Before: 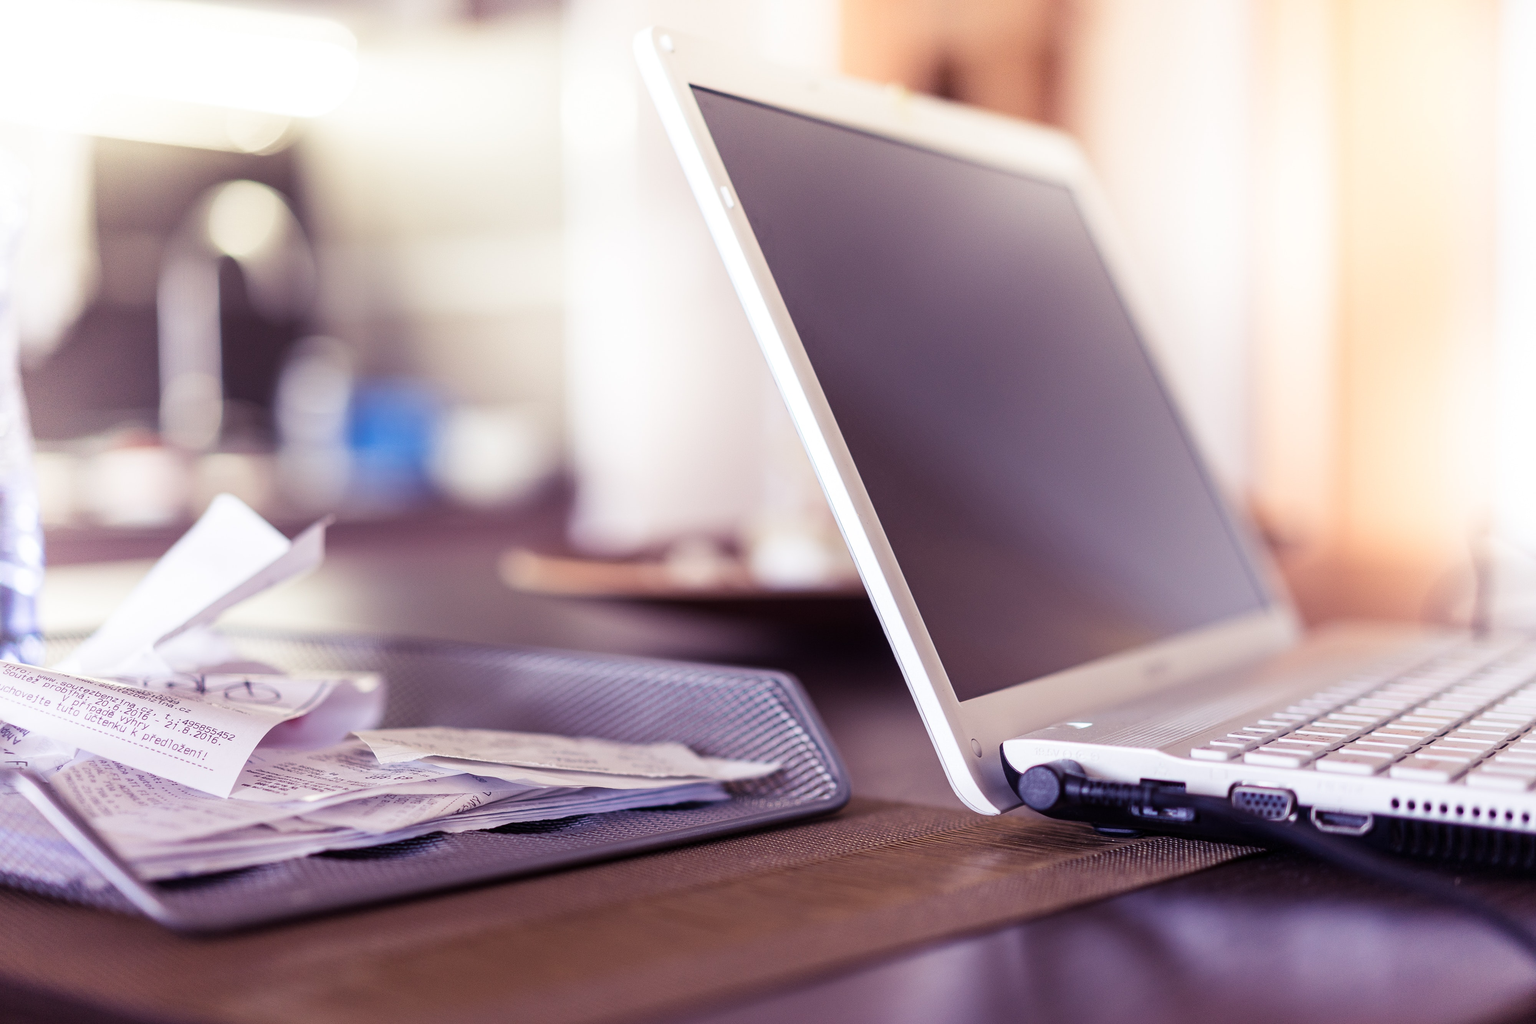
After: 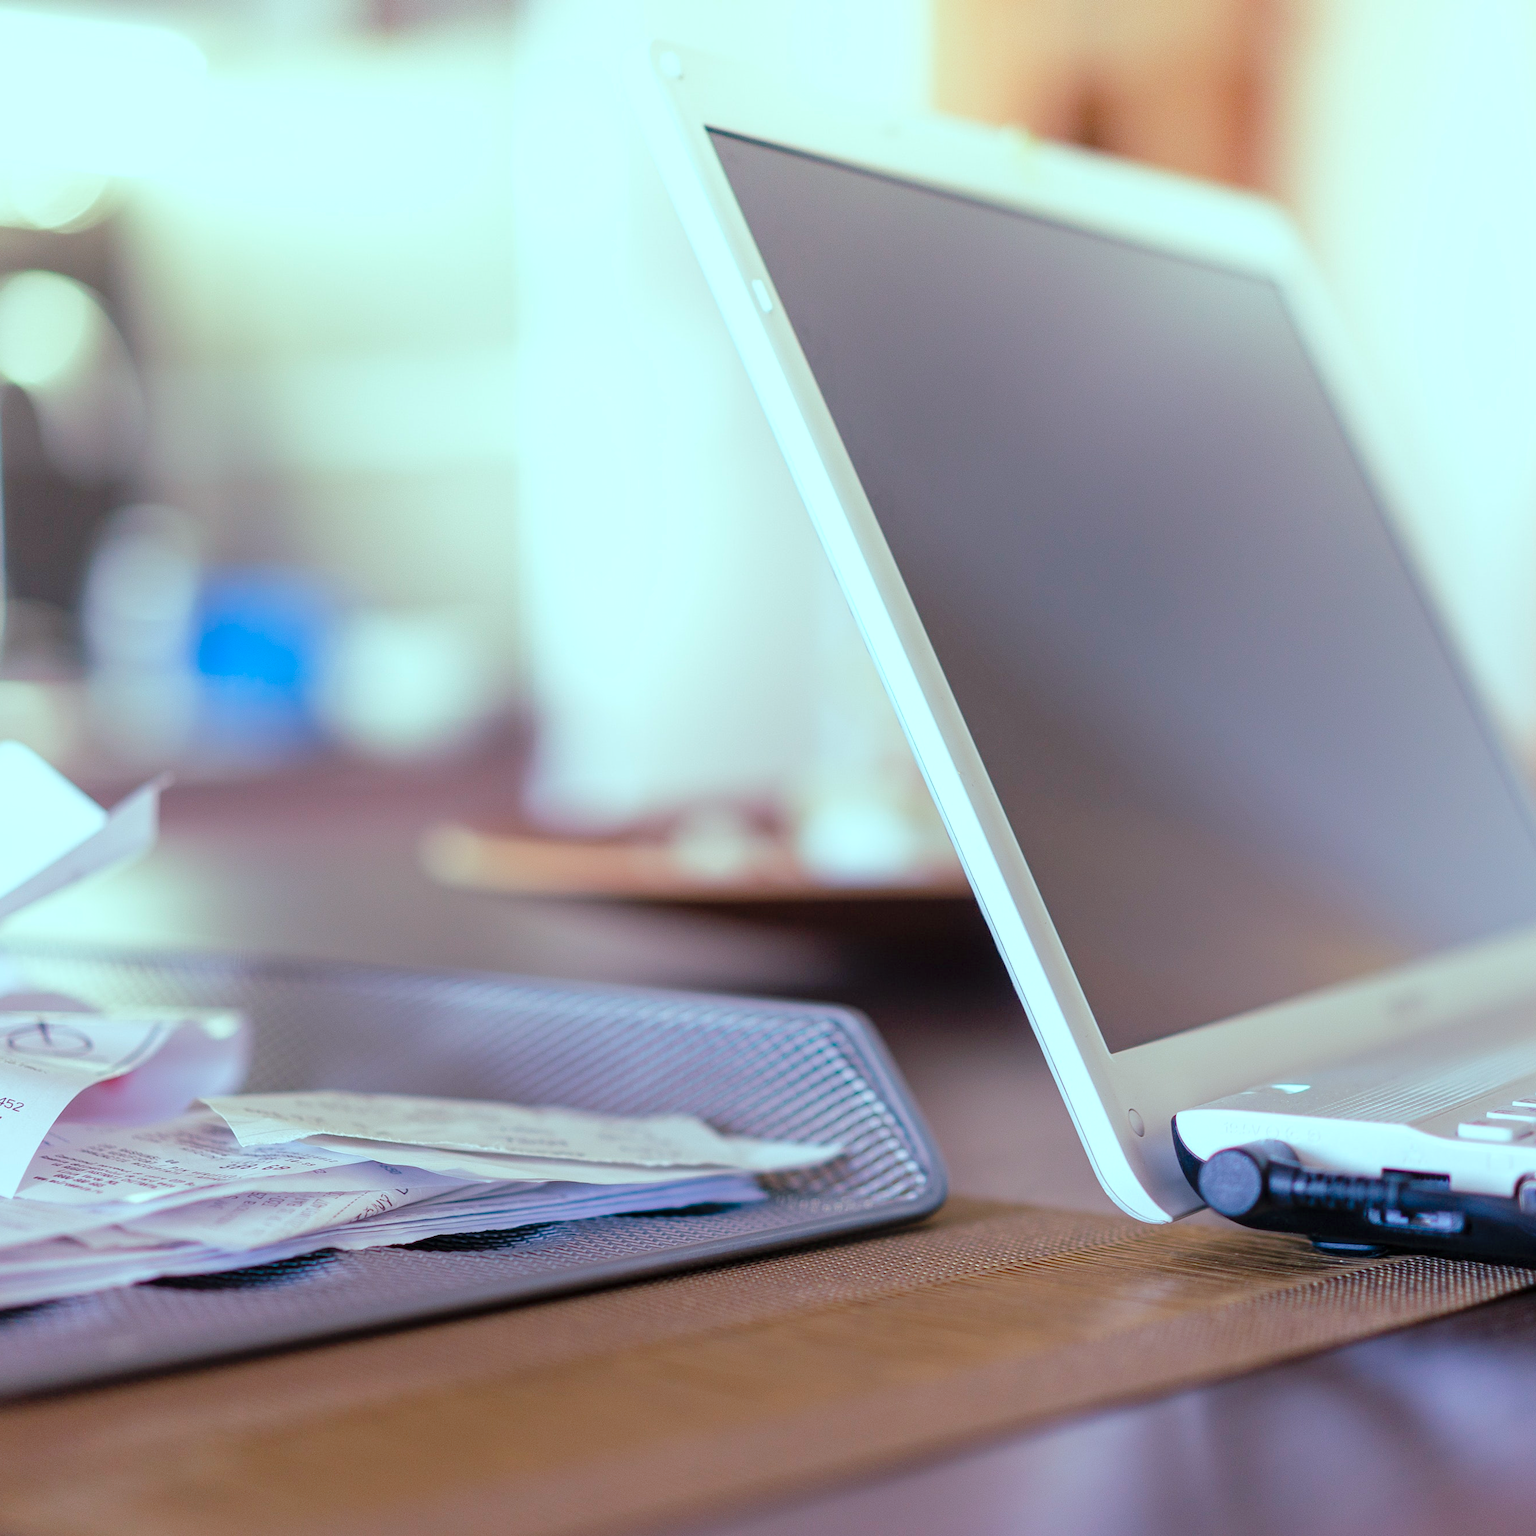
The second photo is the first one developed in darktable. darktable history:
color balance rgb: shadows lift › chroma 11.71%, shadows lift › hue 133.46°, highlights gain › chroma 4%, highlights gain › hue 200.2°, perceptual saturation grading › global saturation 18.05%
crop and rotate: left 14.292%, right 19.041%
tone curve: curves: ch0 [(0, 0) (0.004, 0.008) (0.077, 0.156) (0.169, 0.29) (0.774, 0.774) (1, 1)], color space Lab, linked channels, preserve colors none
